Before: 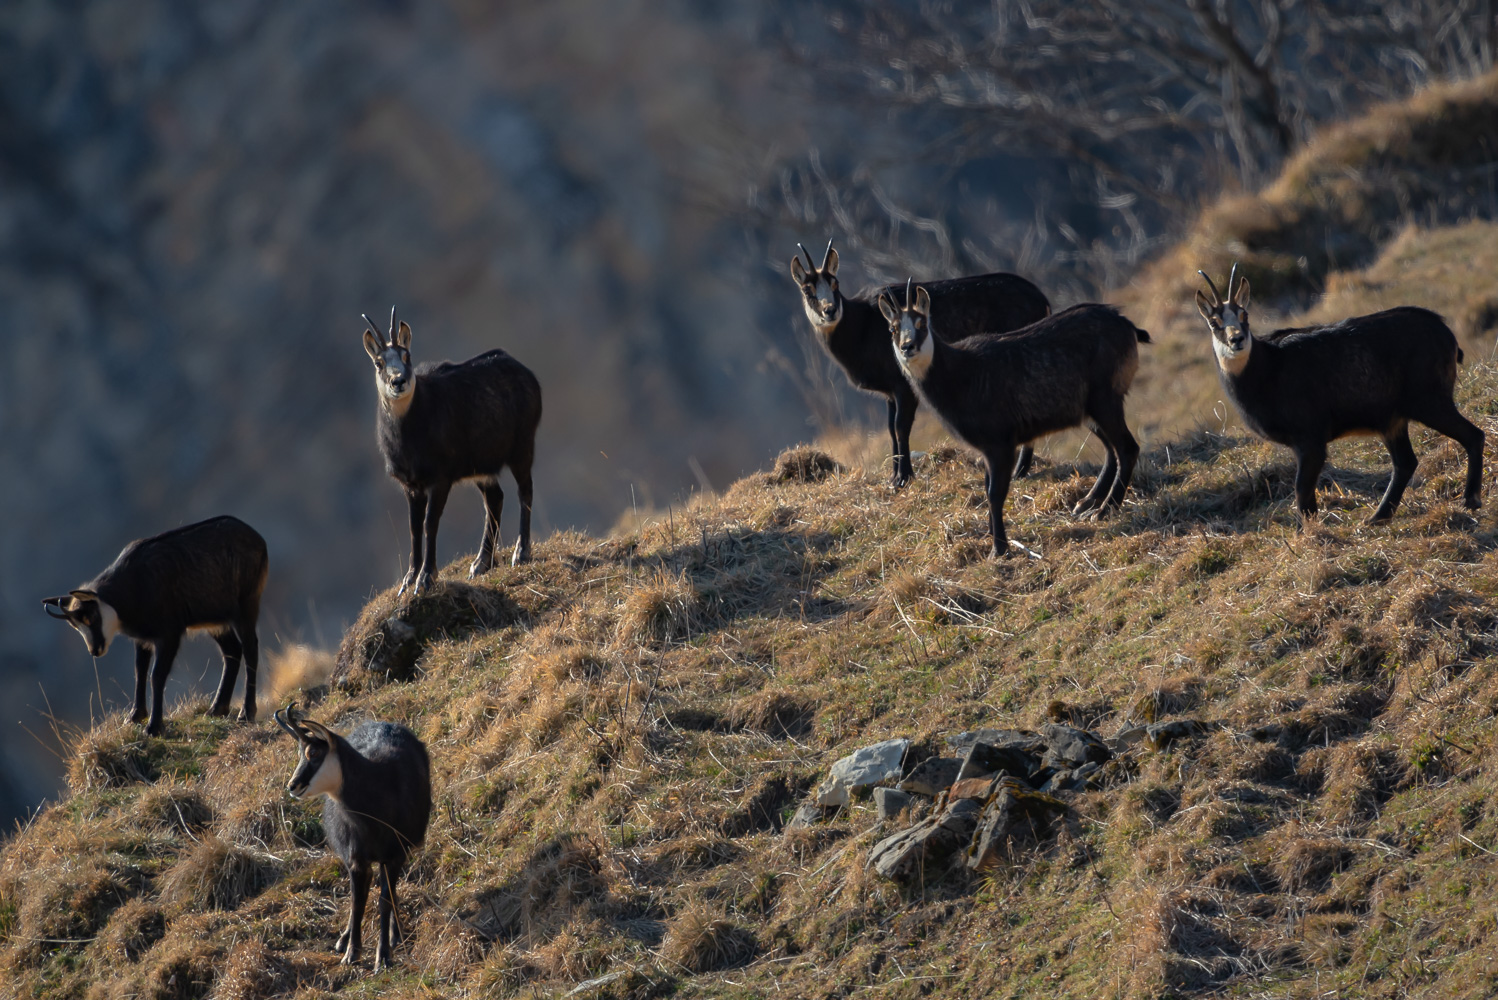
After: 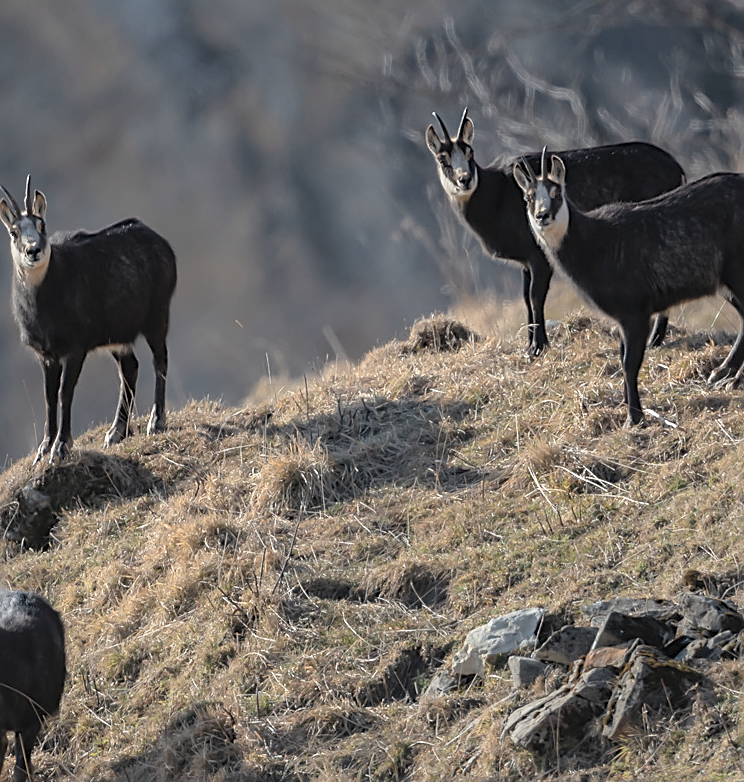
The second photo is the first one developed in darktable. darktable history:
local contrast: mode bilateral grid, contrast 21, coarseness 50, detail 120%, midtone range 0.2
sharpen: on, module defaults
contrast brightness saturation: brightness 0.189, saturation -0.485
color balance rgb: perceptual saturation grading › global saturation 30.377%, perceptual brilliance grading › global brilliance 3%, perceptual brilliance grading › highlights -2.622%, perceptual brilliance grading › shadows 2.669%, global vibrance 9.564%
crop and rotate: angle 0.014°, left 24.401%, top 13.181%, right 25.864%, bottom 8.542%
